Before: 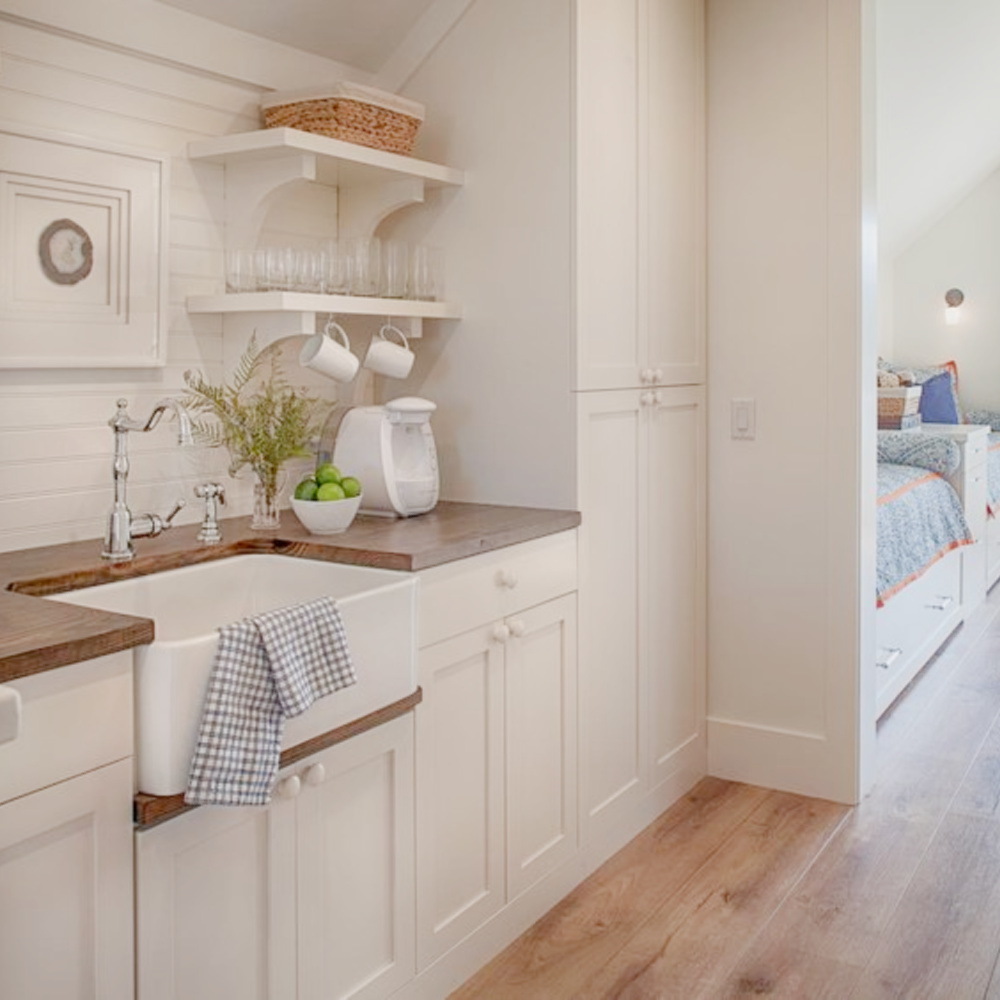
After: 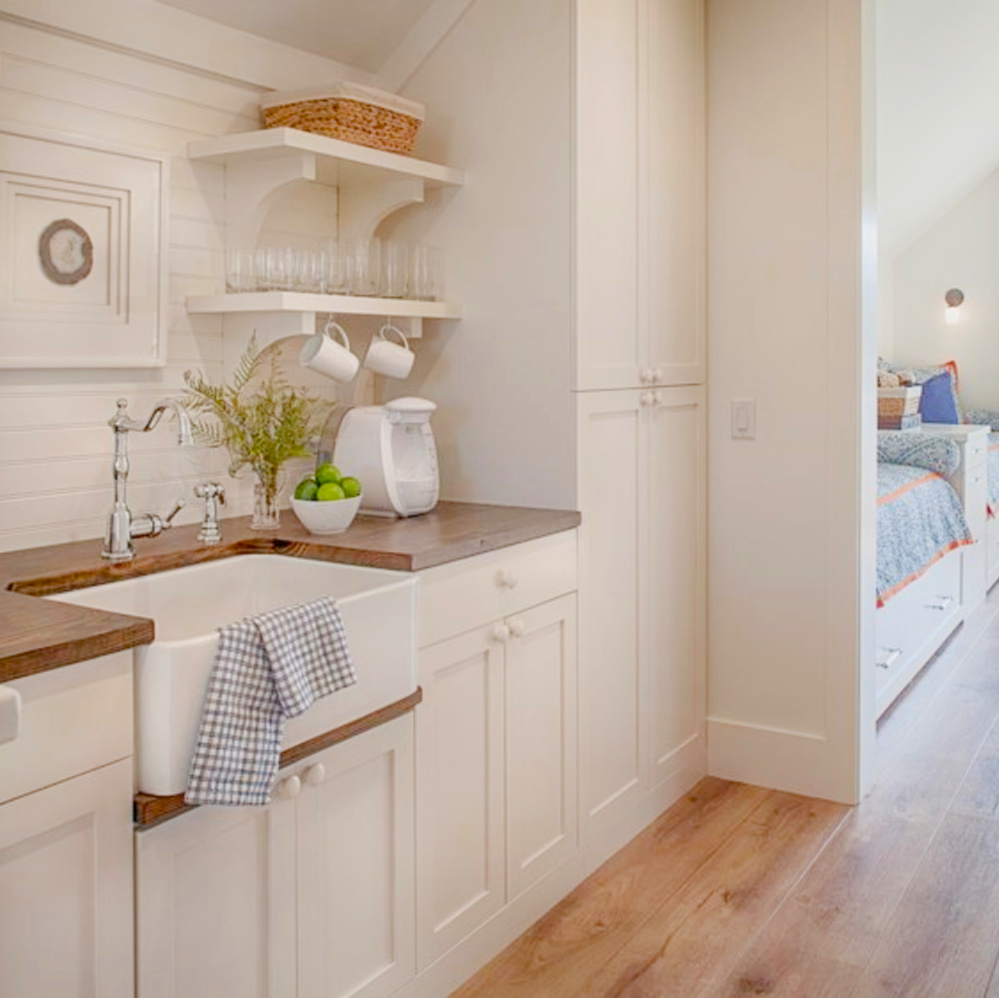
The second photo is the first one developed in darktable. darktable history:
crop: top 0.032%, bottom 0.098%
color balance rgb: linear chroma grading › global chroma 0.712%, perceptual saturation grading › global saturation 31.238%
